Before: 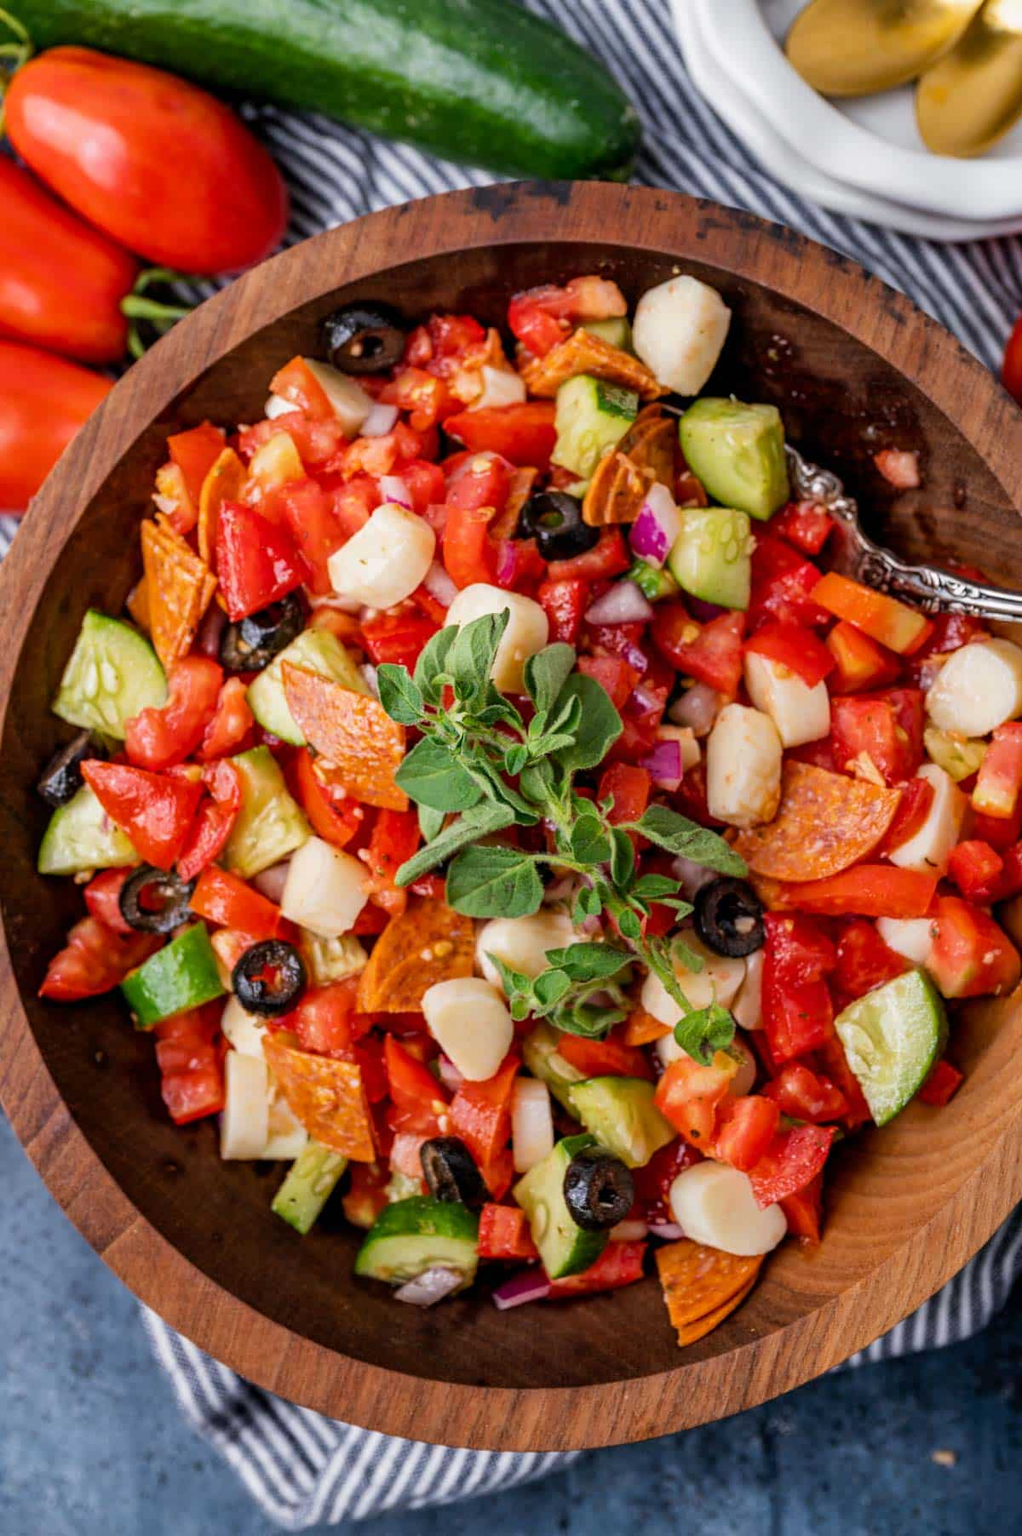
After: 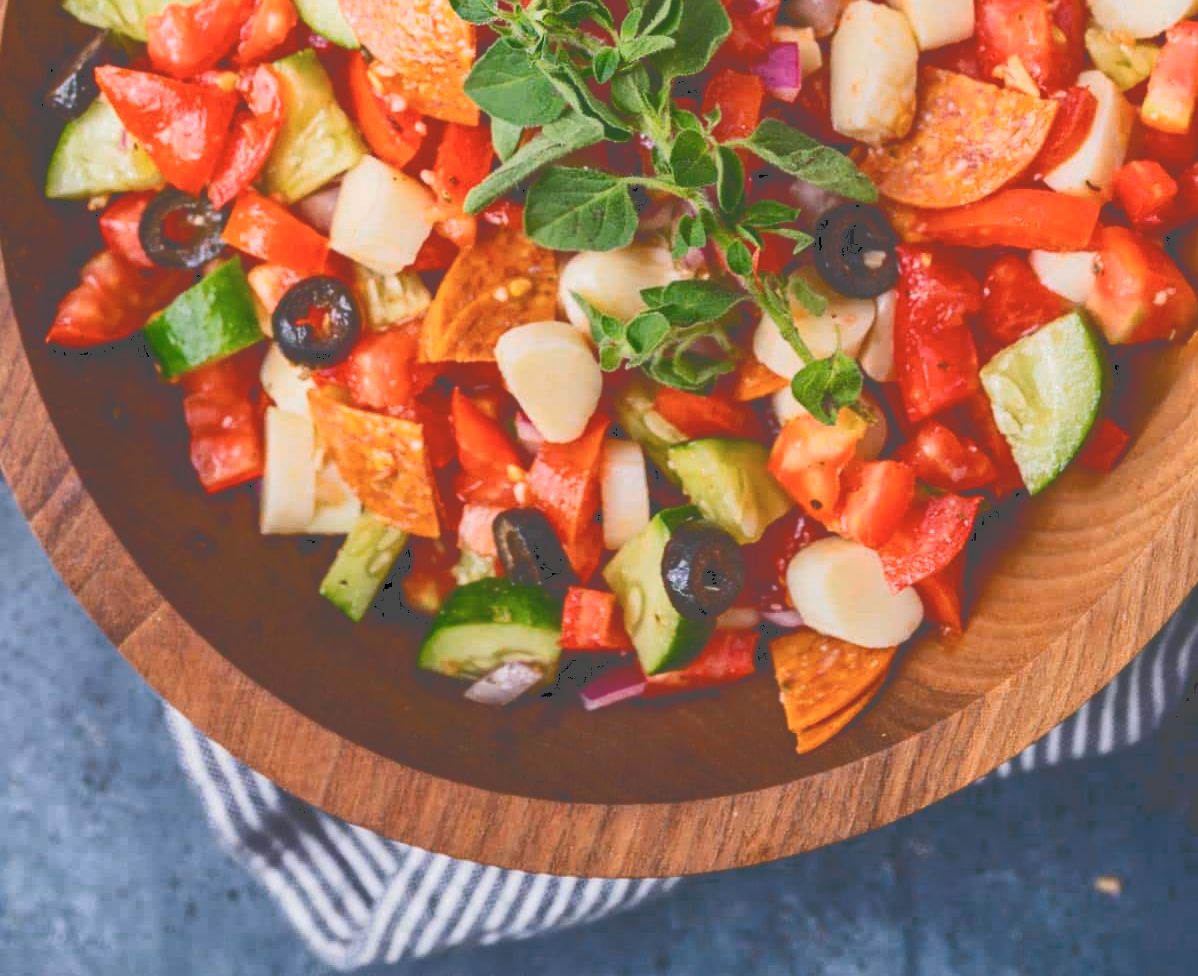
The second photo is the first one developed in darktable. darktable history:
tone curve: curves: ch0 [(0, 0) (0.003, 0.299) (0.011, 0.299) (0.025, 0.299) (0.044, 0.299) (0.069, 0.3) (0.1, 0.306) (0.136, 0.316) (0.177, 0.326) (0.224, 0.338) (0.277, 0.366) (0.335, 0.406) (0.399, 0.462) (0.468, 0.533) (0.543, 0.607) (0.623, 0.7) (0.709, 0.775) (0.801, 0.843) (0.898, 0.903) (1, 1)], color space Lab, independent channels, preserve colors none
color zones: curves: ch0 [(0.25, 0.5) (0.636, 0.25) (0.75, 0.5)]
crop and rotate: top 45.849%, right 0.097%
